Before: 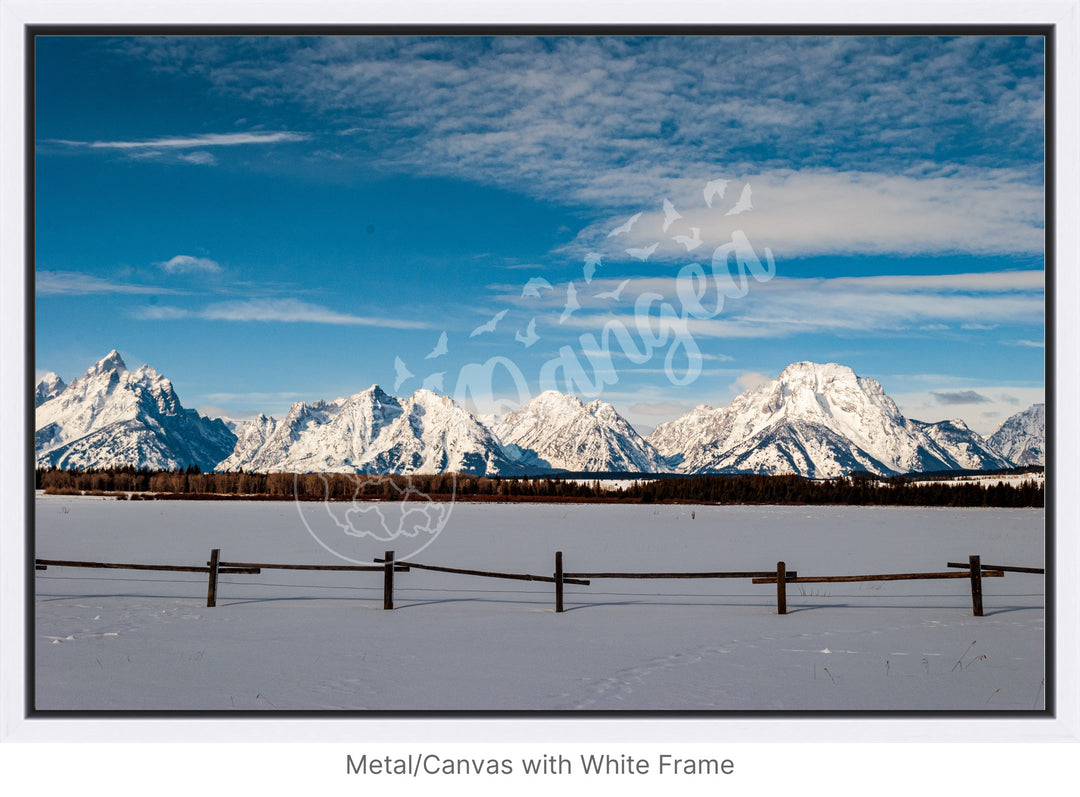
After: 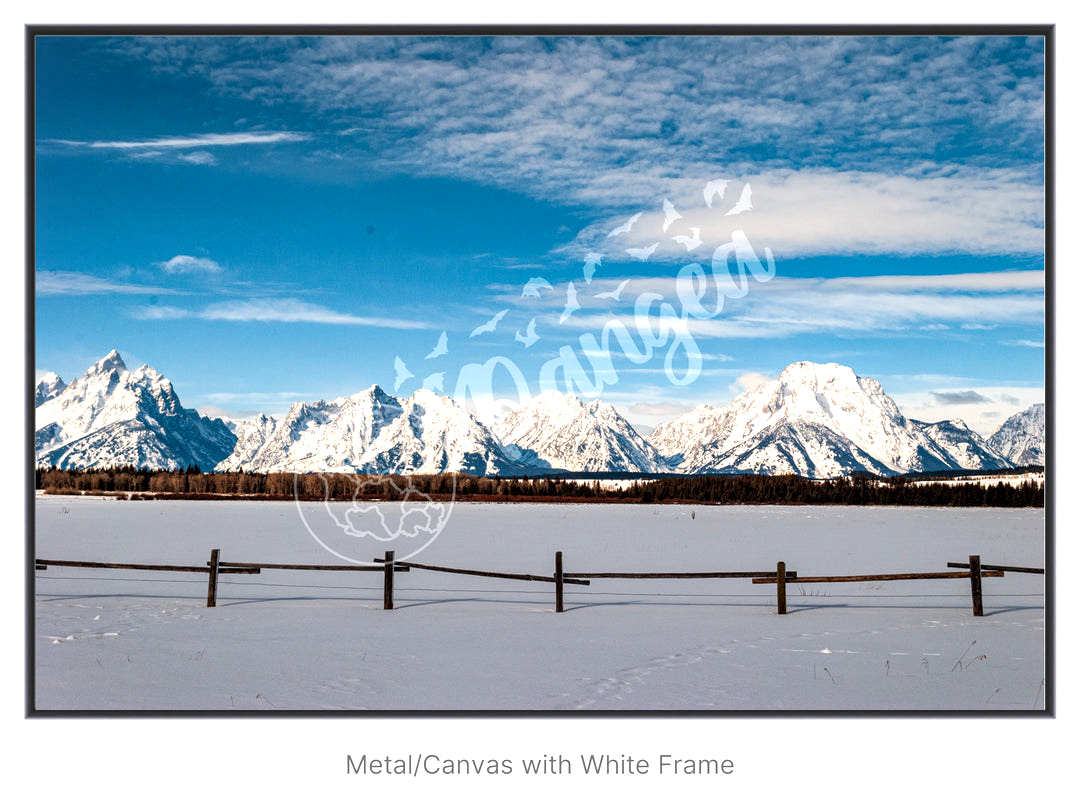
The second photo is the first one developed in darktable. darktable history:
local contrast: highlights 104%, shadows 97%, detail 131%, midtone range 0.2
exposure: exposure 0.556 EV, compensate exposure bias true, compensate highlight preservation false
